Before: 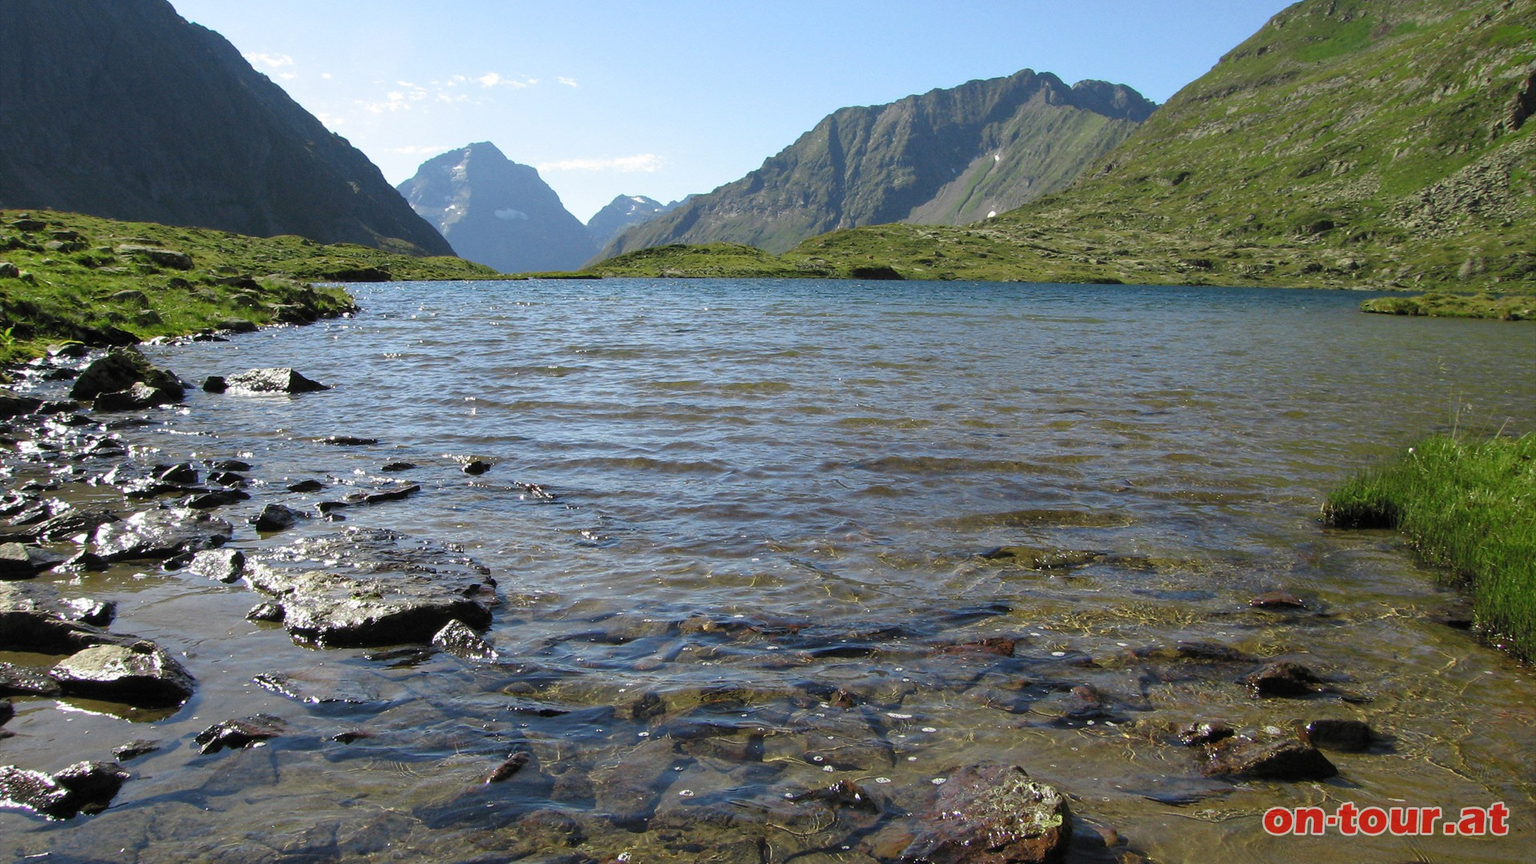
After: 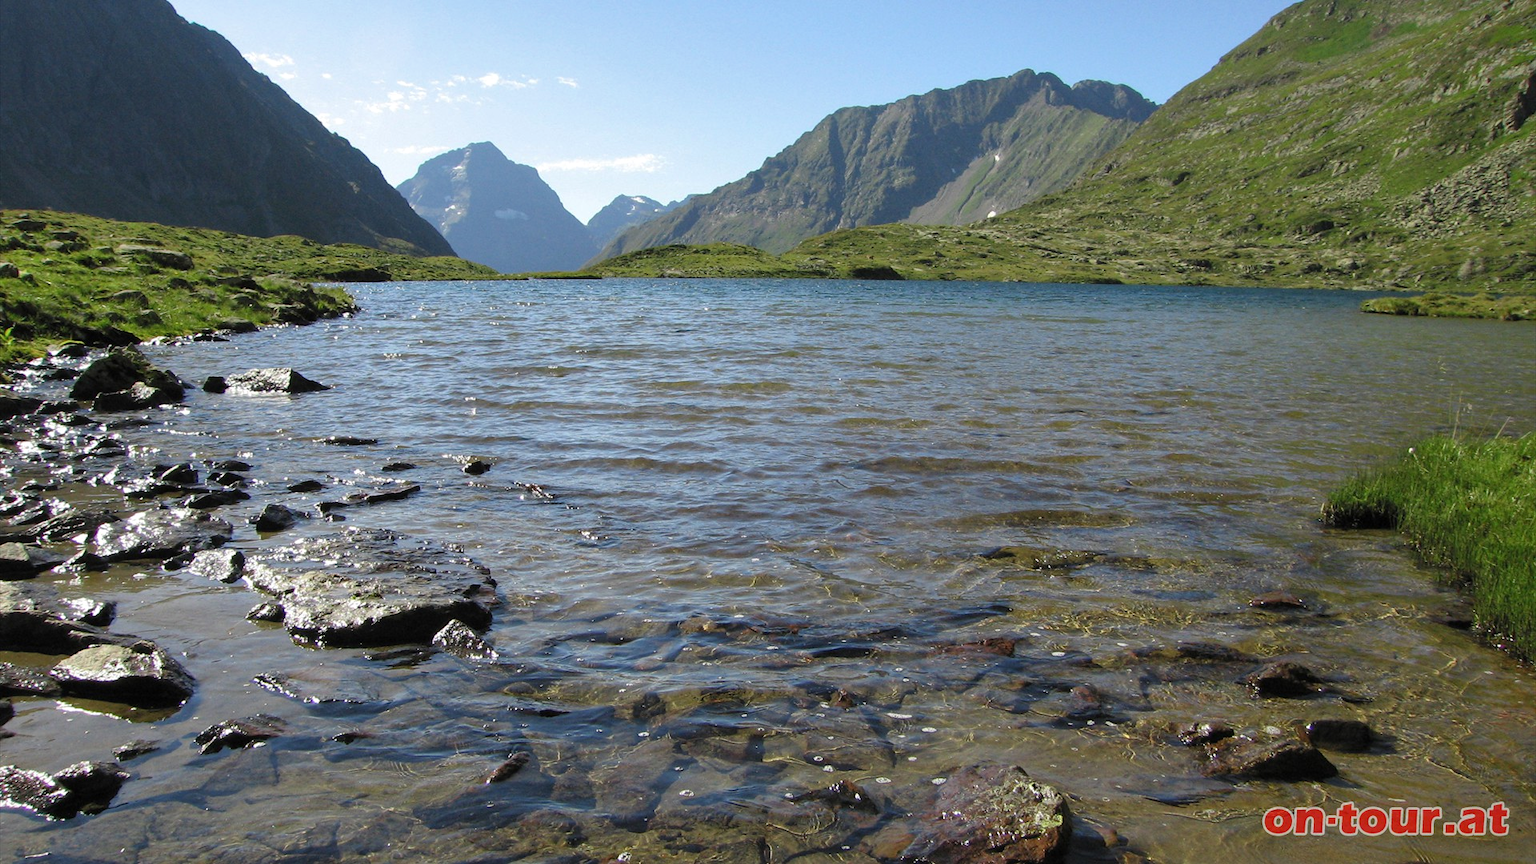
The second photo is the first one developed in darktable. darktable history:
shadows and highlights: shadows 10.04, white point adjustment 1.04, highlights -38.33
